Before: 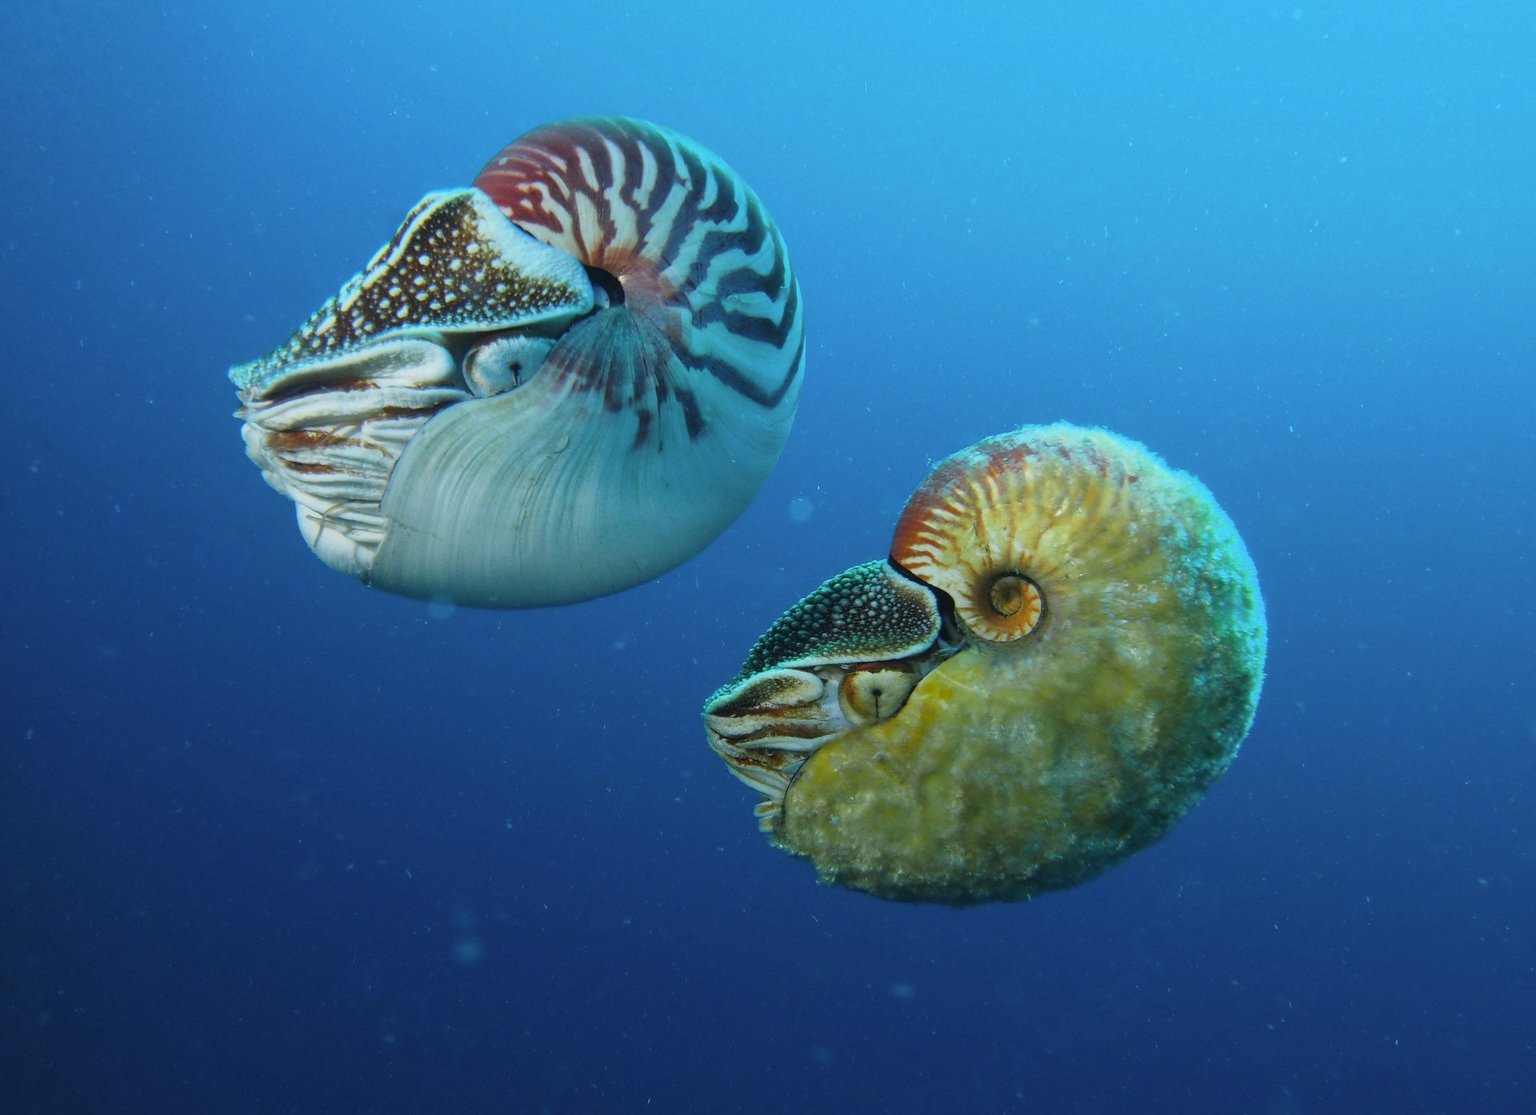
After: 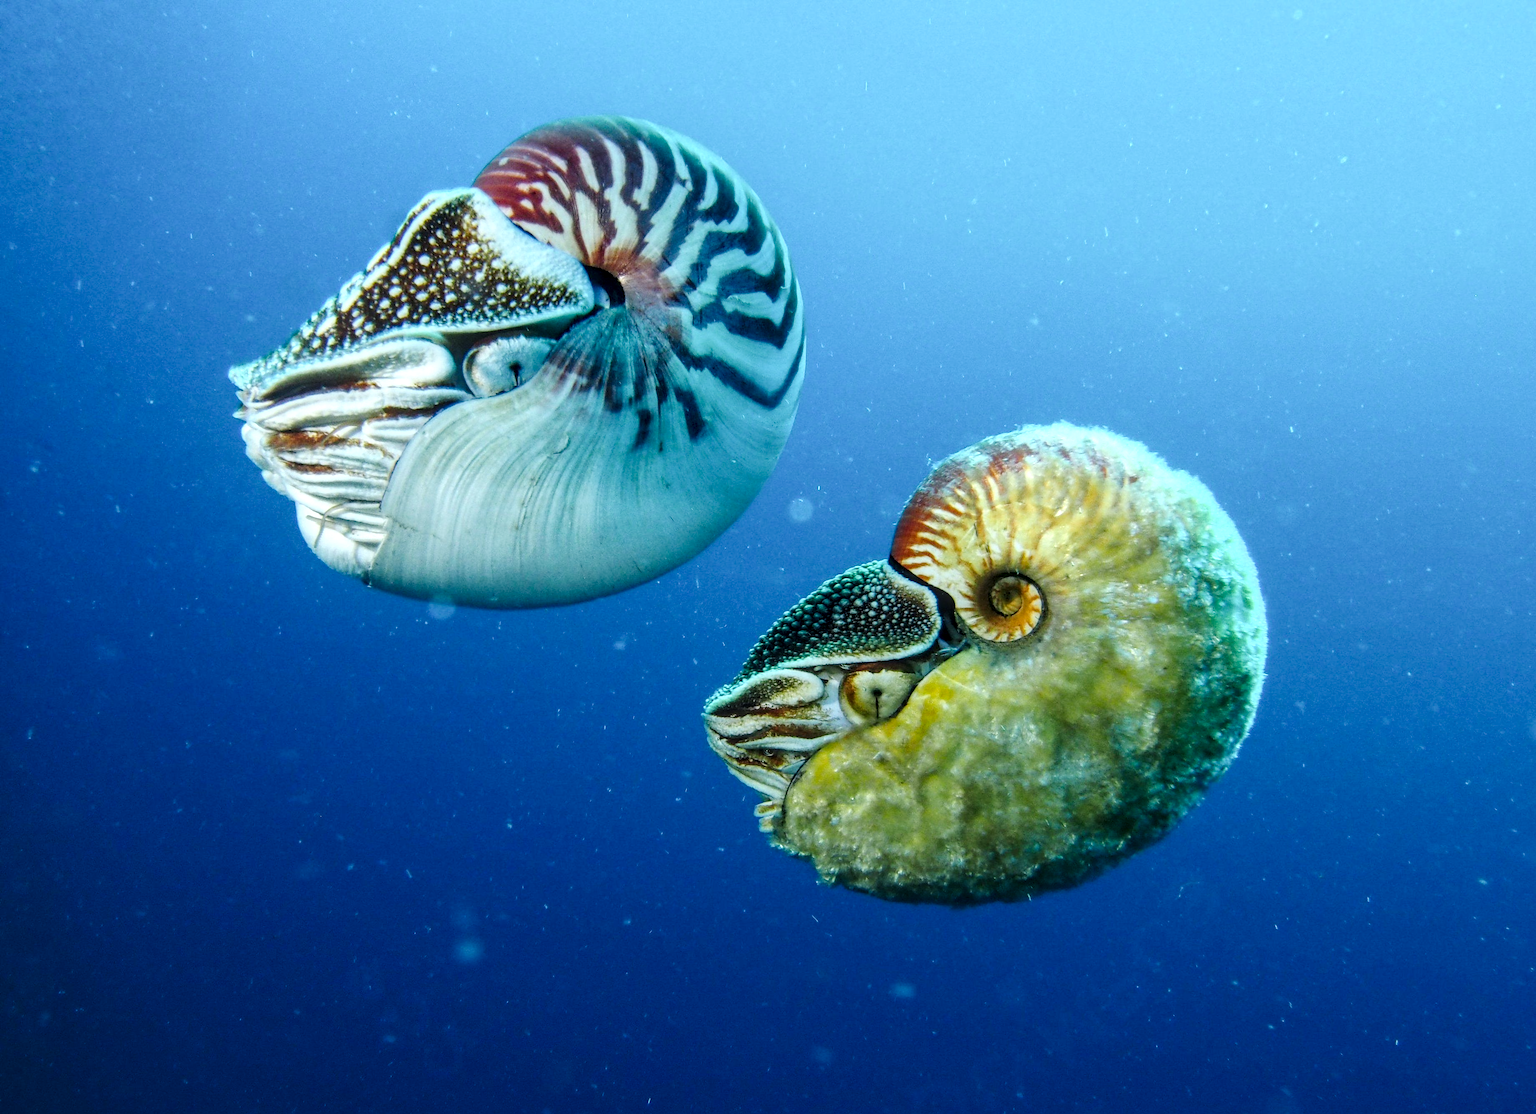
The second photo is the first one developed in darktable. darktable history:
tone curve: curves: ch0 [(0, 0.023) (0.1, 0.084) (0.184, 0.168) (0.45, 0.54) (0.57, 0.683) (0.722, 0.825) (0.877, 0.948) (1, 1)]; ch1 [(0, 0) (0.414, 0.395) (0.453, 0.437) (0.502, 0.509) (0.521, 0.519) (0.573, 0.568) (0.618, 0.61) (0.654, 0.642) (1, 1)]; ch2 [(0, 0) (0.421, 0.43) (0.45, 0.463) (0.492, 0.504) (0.511, 0.519) (0.557, 0.557) (0.602, 0.605) (1, 1)], preserve colors none
local contrast: detail 150%
sharpen: radius 2.86, amount 0.876, threshold 47.062
